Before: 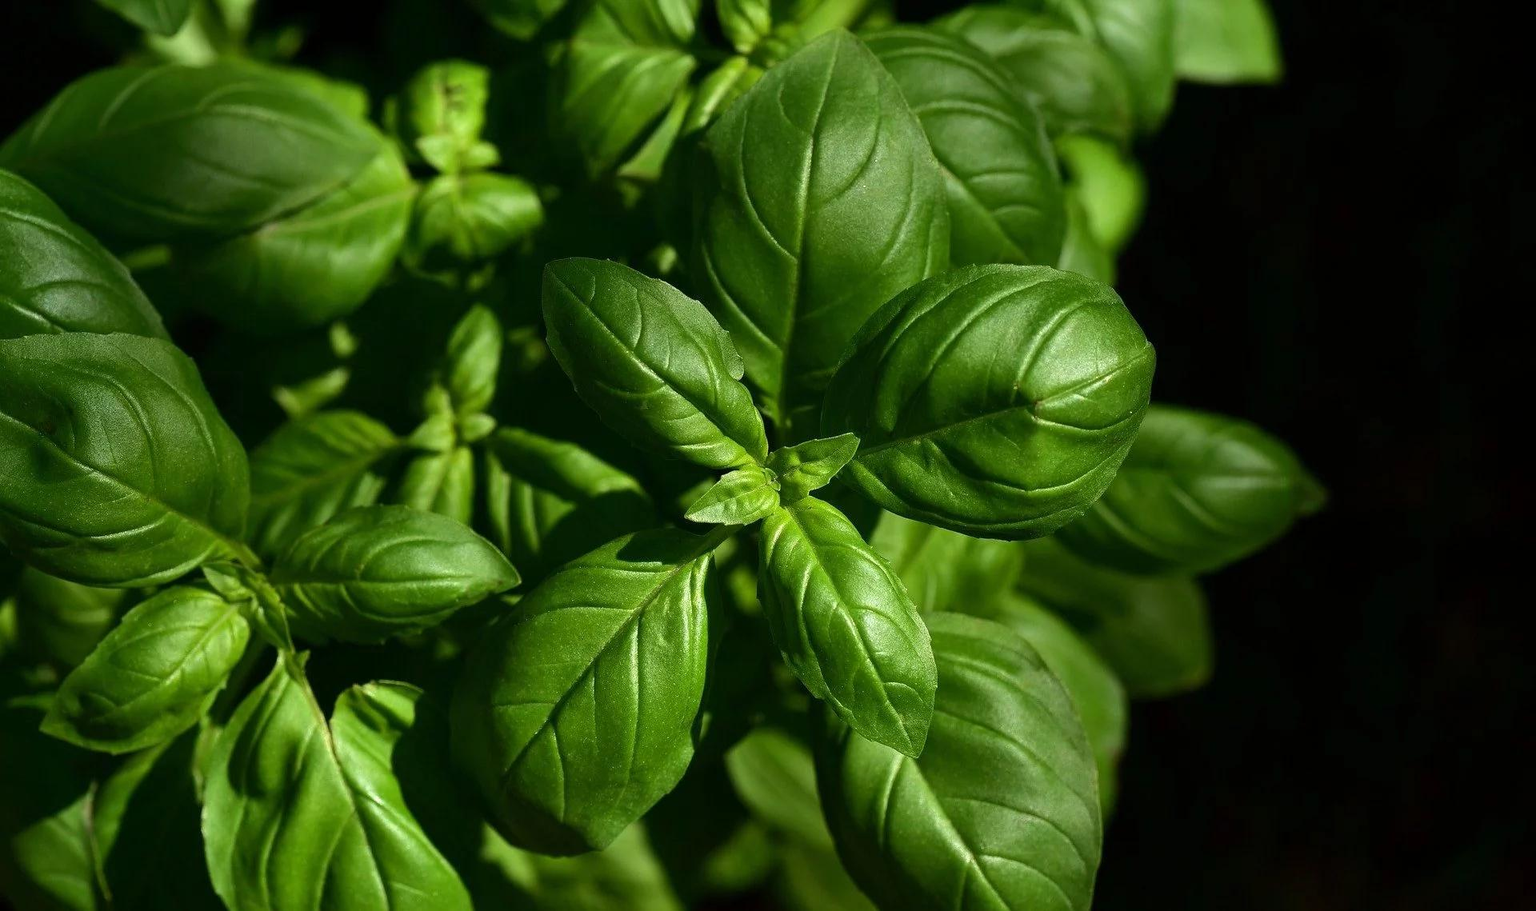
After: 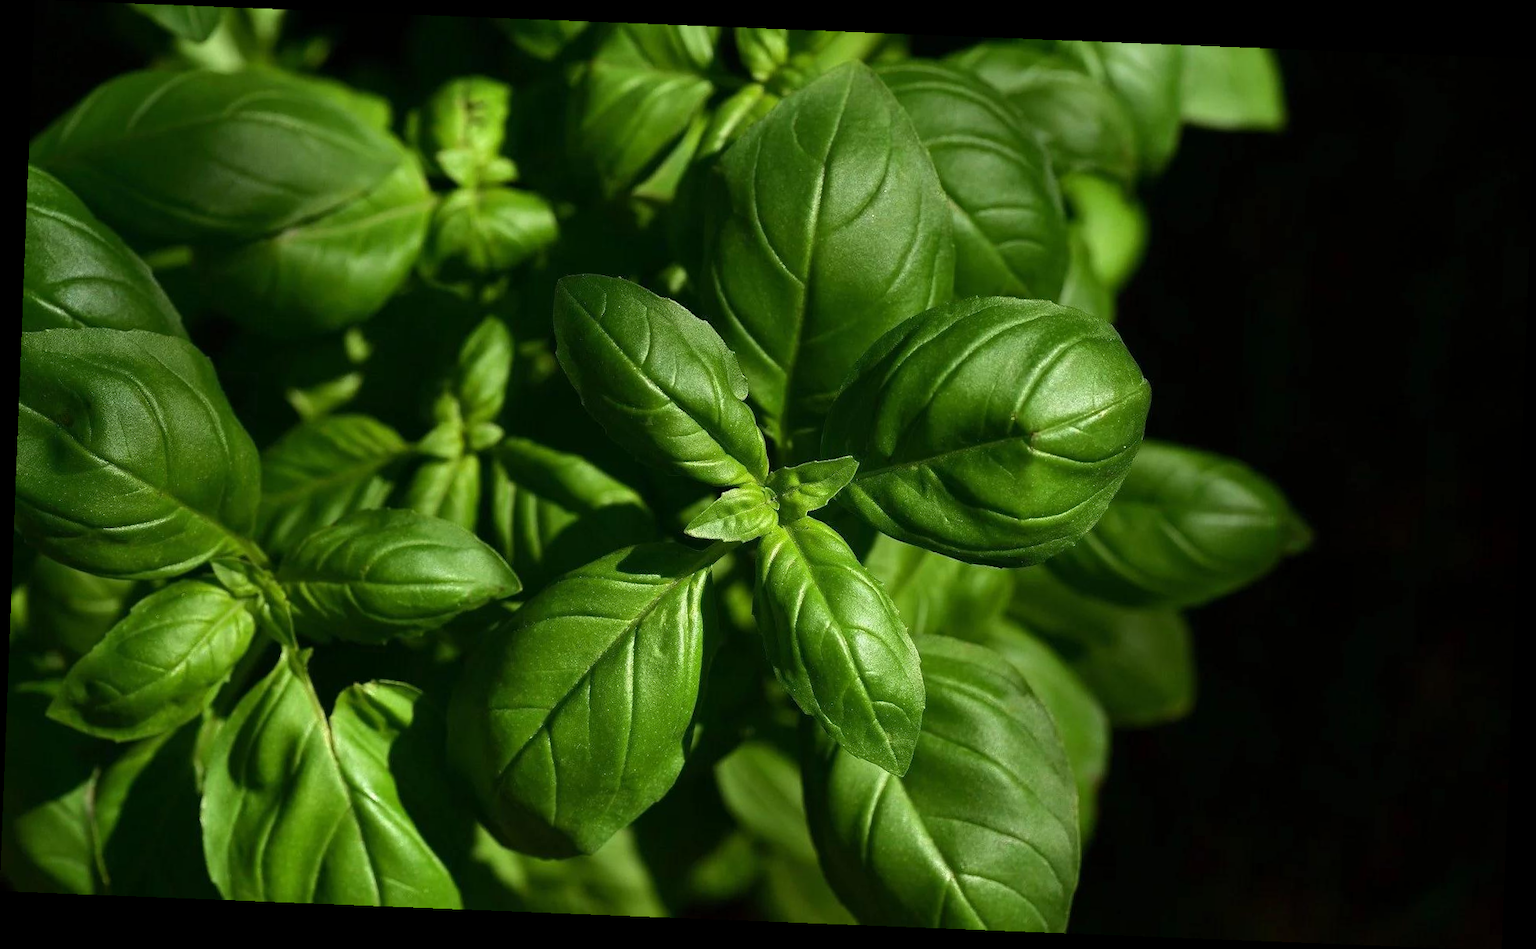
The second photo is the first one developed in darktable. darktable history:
rotate and perspective: rotation 2.27°, automatic cropping off
